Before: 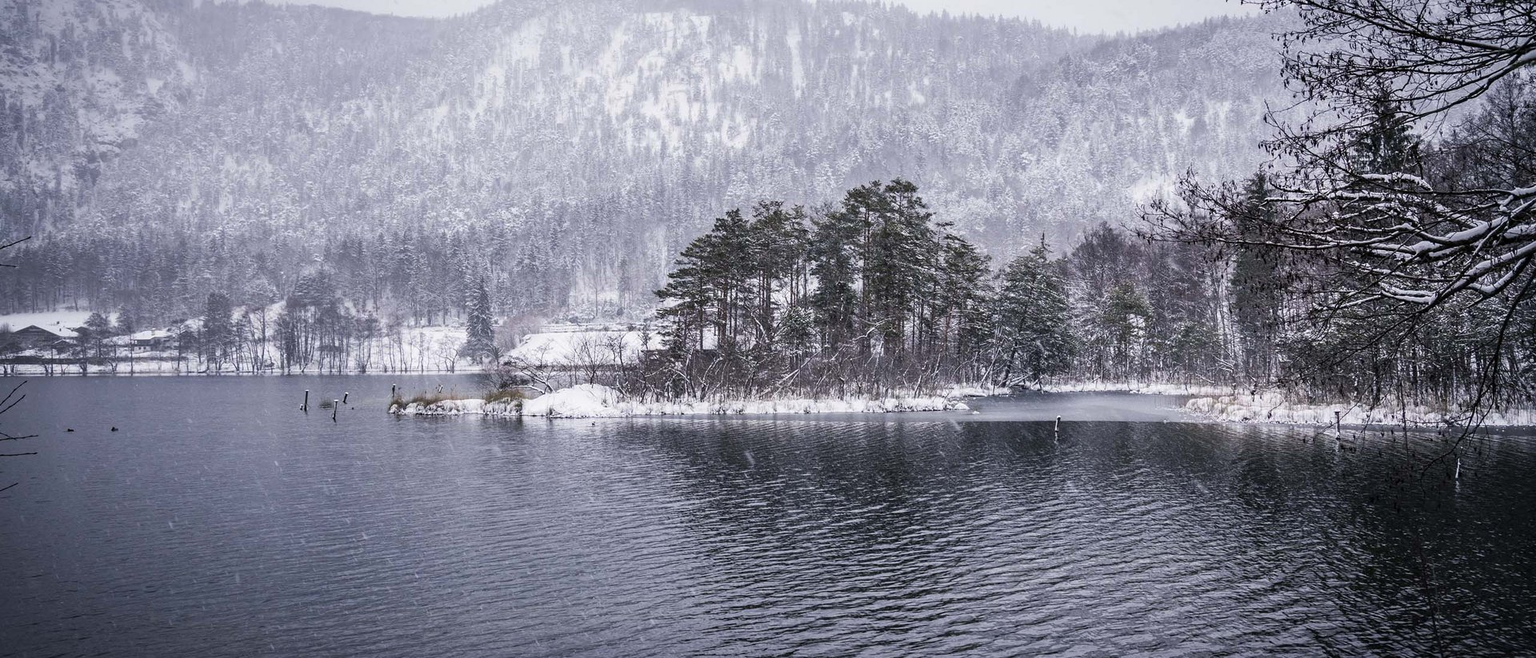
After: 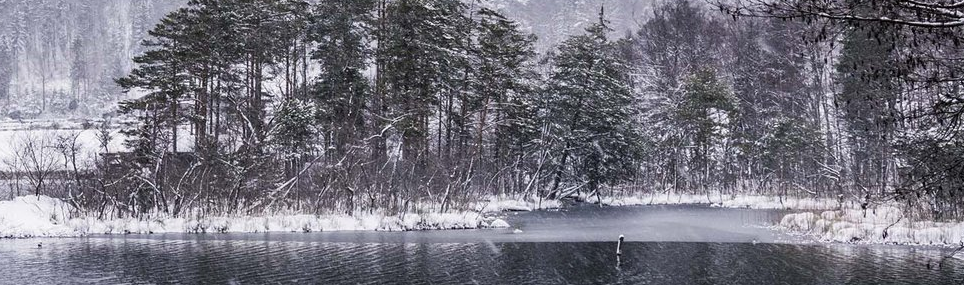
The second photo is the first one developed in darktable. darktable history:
vibrance: vibrance 60%
crop: left 36.607%, top 34.735%, right 13.146%, bottom 30.611%
